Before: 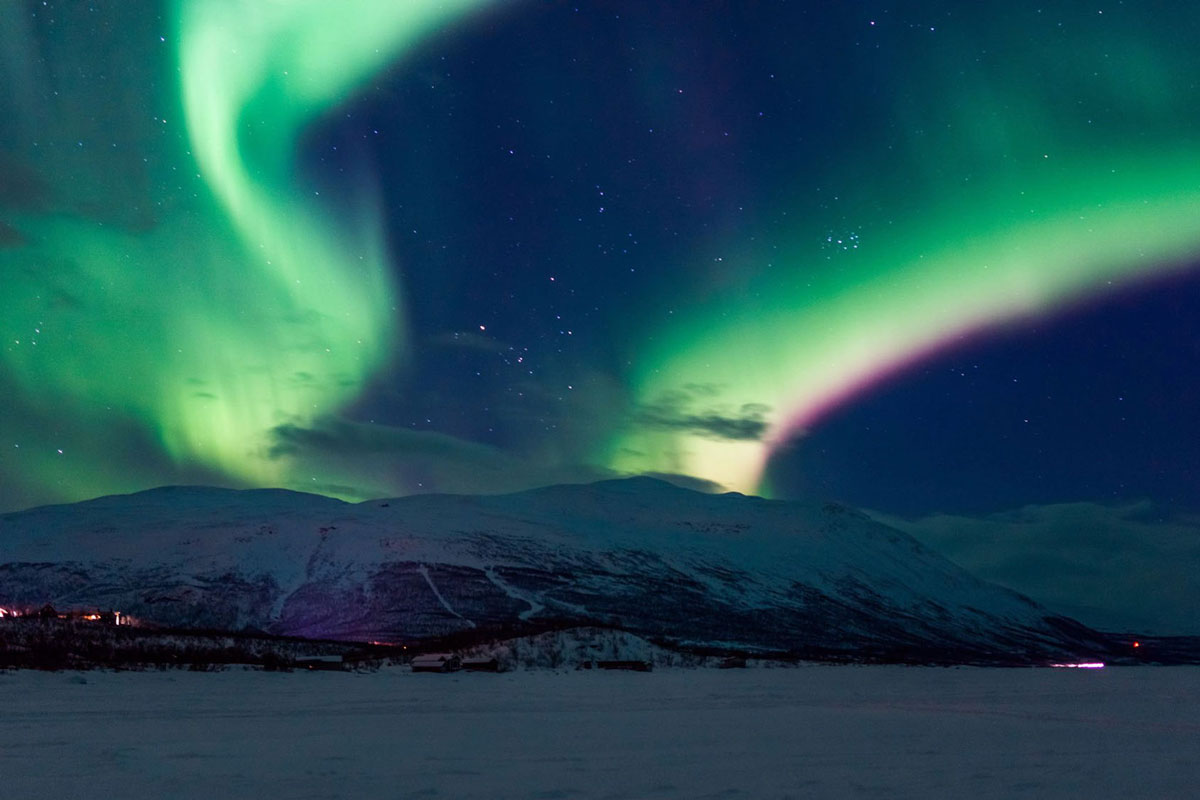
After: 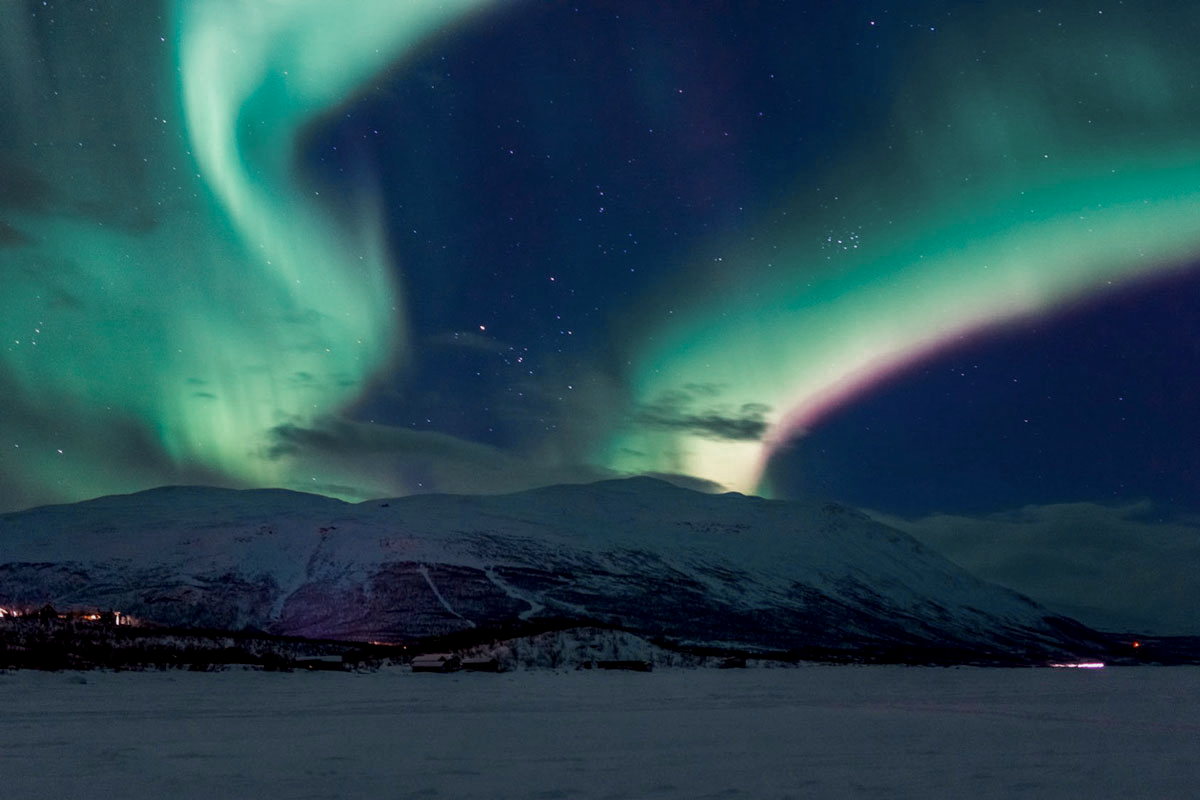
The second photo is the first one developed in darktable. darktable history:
color zones: curves: ch0 [(0, 0.5) (0.125, 0.4) (0.25, 0.5) (0.375, 0.4) (0.5, 0.4) (0.625, 0.35) (0.75, 0.35) (0.875, 0.5)]; ch1 [(0, 0.35) (0.125, 0.45) (0.25, 0.35) (0.375, 0.35) (0.5, 0.35) (0.625, 0.35) (0.75, 0.45) (0.875, 0.35)]; ch2 [(0, 0.6) (0.125, 0.5) (0.25, 0.5) (0.375, 0.6) (0.5, 0.6) (0.625, 0.5) (0.75, 0.5) (0.875, 0.5)]
local contrast: on, module defaults
